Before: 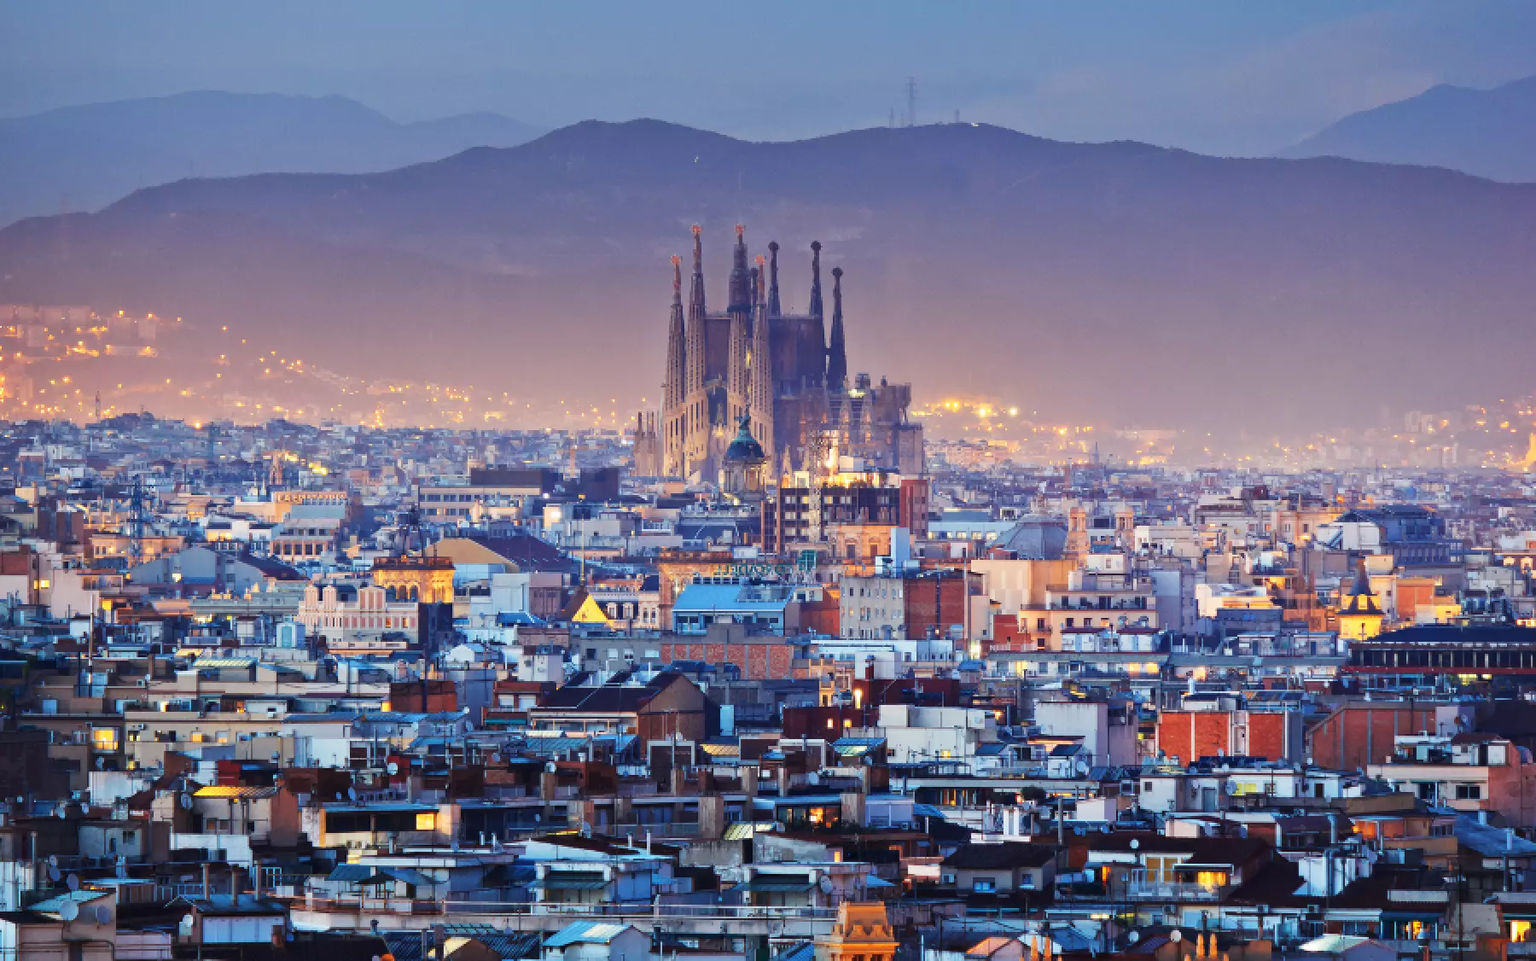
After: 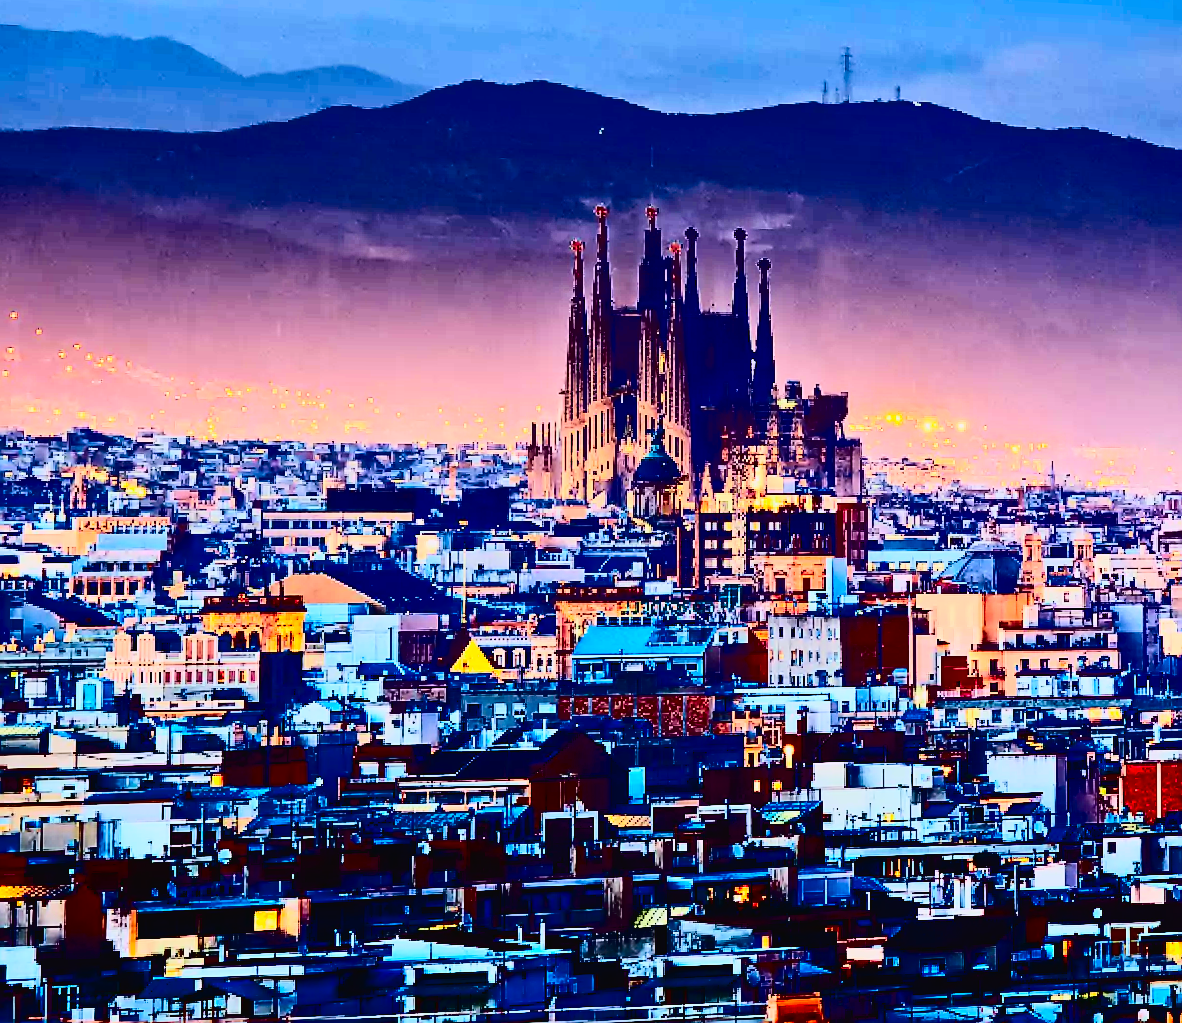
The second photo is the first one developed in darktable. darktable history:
crop and rotate: left 15.754%, right 17.579%
contrast brightness saturation: contrast 0.77, brightness -1, saturation 1
rotate and perspective: rotation -0.013°, lens shift (vertical) -0.027, lens shift (horizontal) 0.178, crop left 0.016, crop right 0.989, crop top 0.082, crop bottom 0.918
tone curve: curves: ch0 [(0, 0.021) (0.049, 0.044) (0.152, 0.14) (0.328, 0.357) (0.473, 0.529) (0.641, 0.705) (0.868, 0.887) (1, 0.969)]; ch1 [(0, 0) (0.322, 0.328) (0.43, 0.425) (0.474, 0.466) (0.502, 0.503) (0.522, 0.526) (0.564, 0.591) (0.602, 0.632) (0.677, 0.701) (0.859, 0.885) (1, 1)]; ch2 [(0, 0) (0.33, 0.301) (0.447, 0.44) (0.502, 0.505) (0.535, 0.554) (0.565, 0.598) (0.618, 0.629) (1, 1)], color space Lab, independent channels, preserve colors none
sharpen: radius 1.4, amount 1.25, threshold 0.7
filmic rgb: black relative exposure -7.65 EV, white relative exposure 4.56 EV, hardness 3.61, contrast 1.106
tone equalizer: -8 EV -0.417 EV, -7 EV -0.389 EV, -6 EV -0.333 EV, -5 EV -0.222 EV, -3 EV 0.222 EV, -2 EV 0.333 EV, -1 EV 0.389 EV, +0 EV 0.417 EV, edges refinement/feathering 500, mask exposure compensation -1.57 EV, preserve details no
